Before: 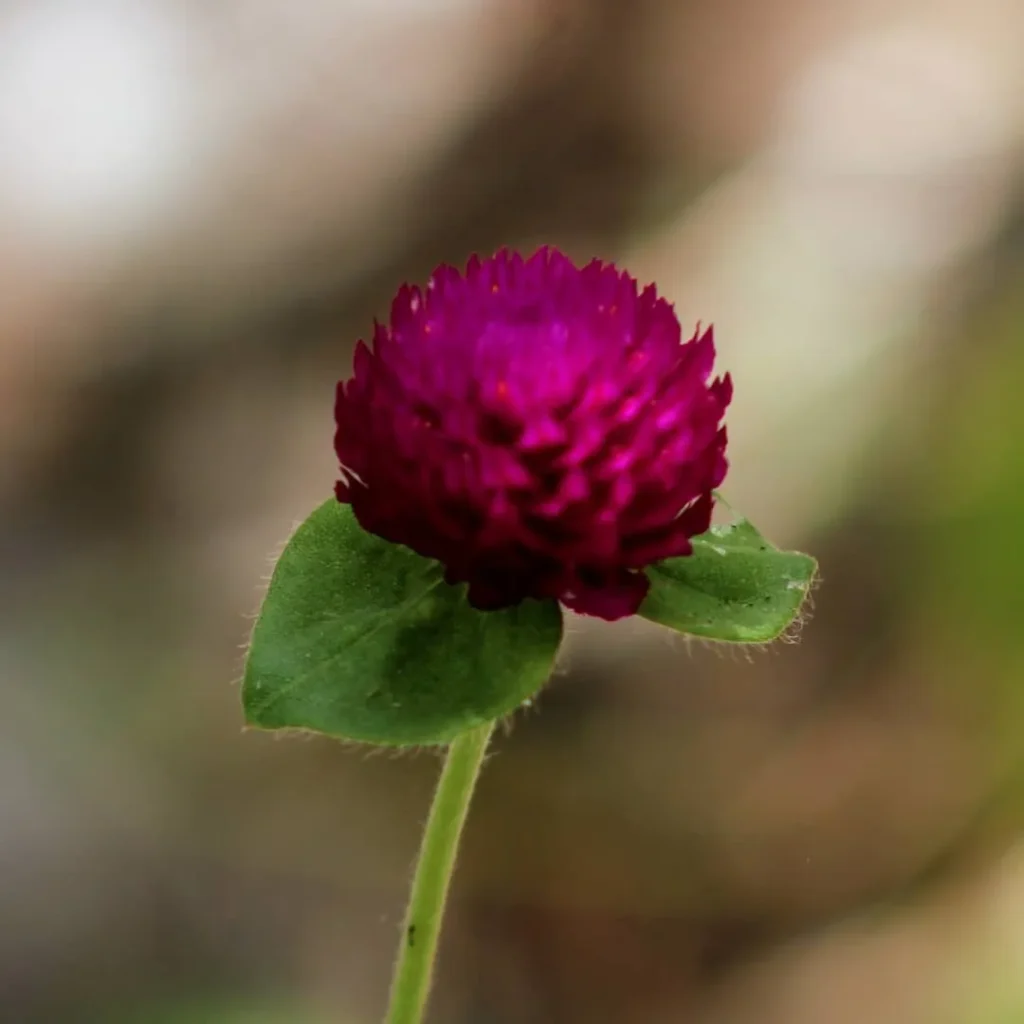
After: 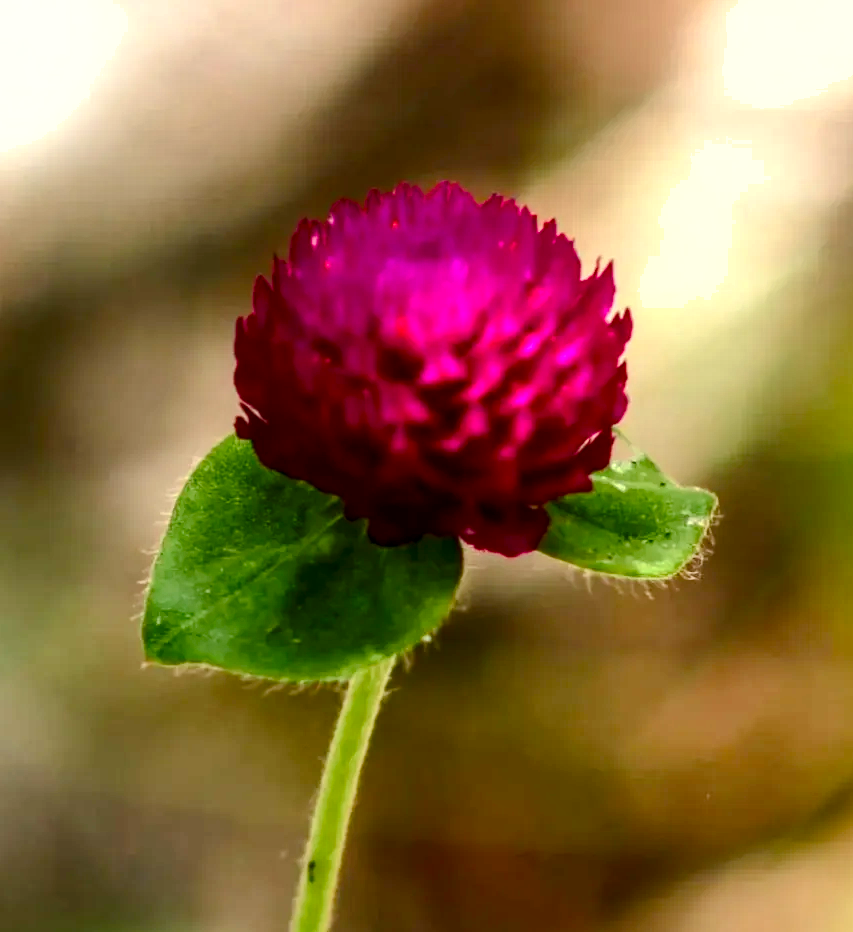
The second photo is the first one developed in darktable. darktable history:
exposure: black level correction -0.001, exposure 0.907 EV, compensate highlight preservation false
color balance rgb: highlights gain › chroma 1.599%, highlights gain › hue 56.99°, perceptual saturation grading › global saturation 0.952%, perceptual saturation grading › highlights -17.356%, perceptual saturation grading › mid-tones 33.221%, perceptual saturation grading › shadows 50.564%
crop: left 9.771%, top 6.296%, right 6.88%, bottom 2.596%
shadows and highlights: shadows 29.98
contrast brightness saturation: contrast 0.199, brightness -0.104, saturation 0.101
color correction: highlights a* -2.63, highlights b* 2.53
local contrast: on, module defaults
